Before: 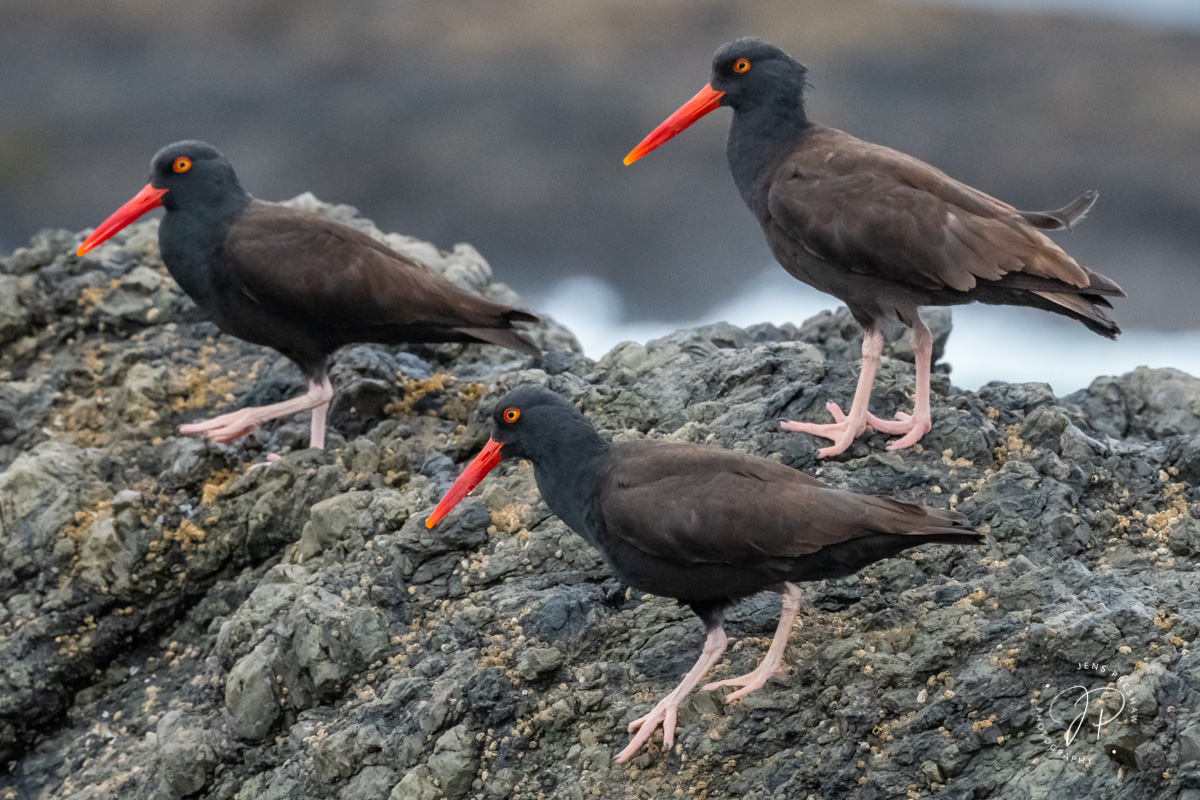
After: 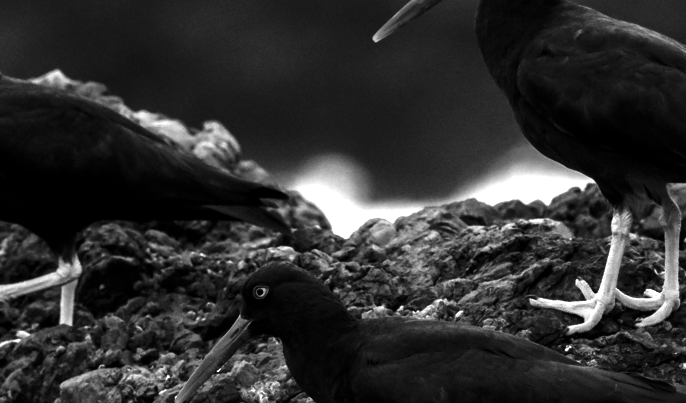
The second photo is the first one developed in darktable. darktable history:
exposure: exposure 0.669 EV, compensate highlight preservation false
color calibration: illuminant as shot in camera, x 0.358, y 0.373, temperature 4628.91 K
crop: left 20.932%, top 15.471%, right 21.848%, bottom 34.081%
contrast brightness saturation: contrast 0.02, brightness -1, saturation -1
